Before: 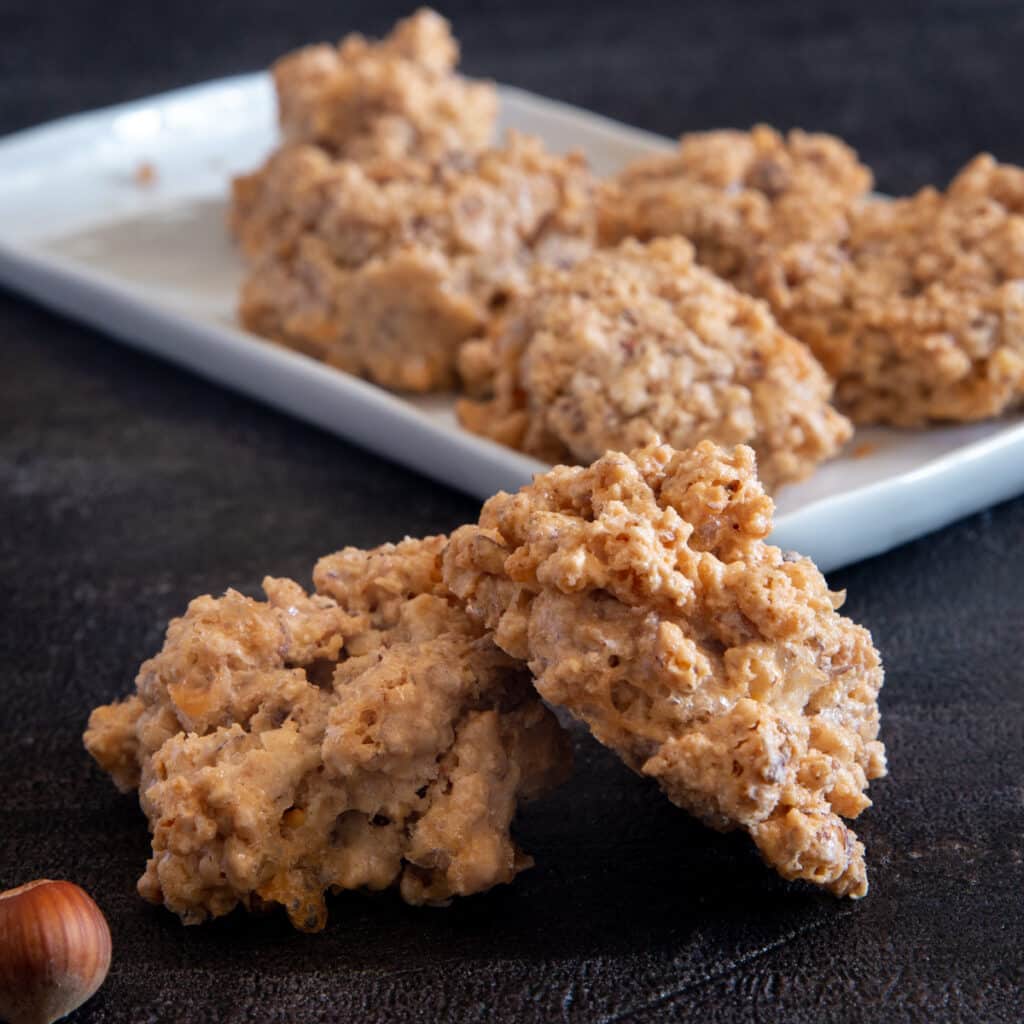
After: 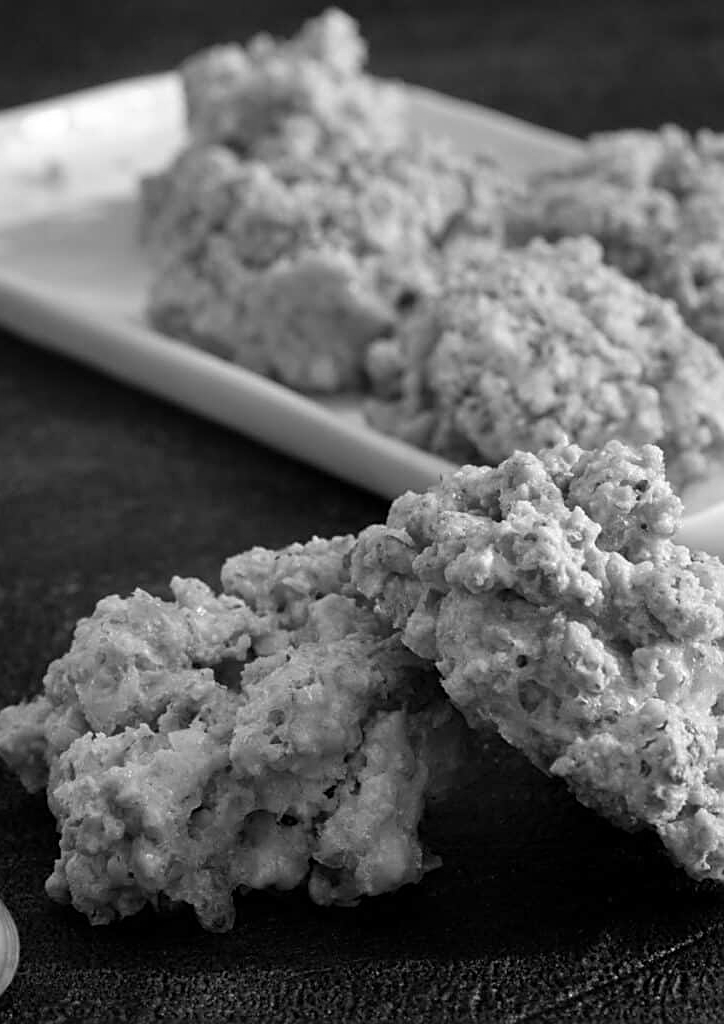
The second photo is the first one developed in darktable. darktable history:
sharpen: on, module defaults
monochrome: on, module defaults
crop and rotate: left 9.061%, right 20.142%
